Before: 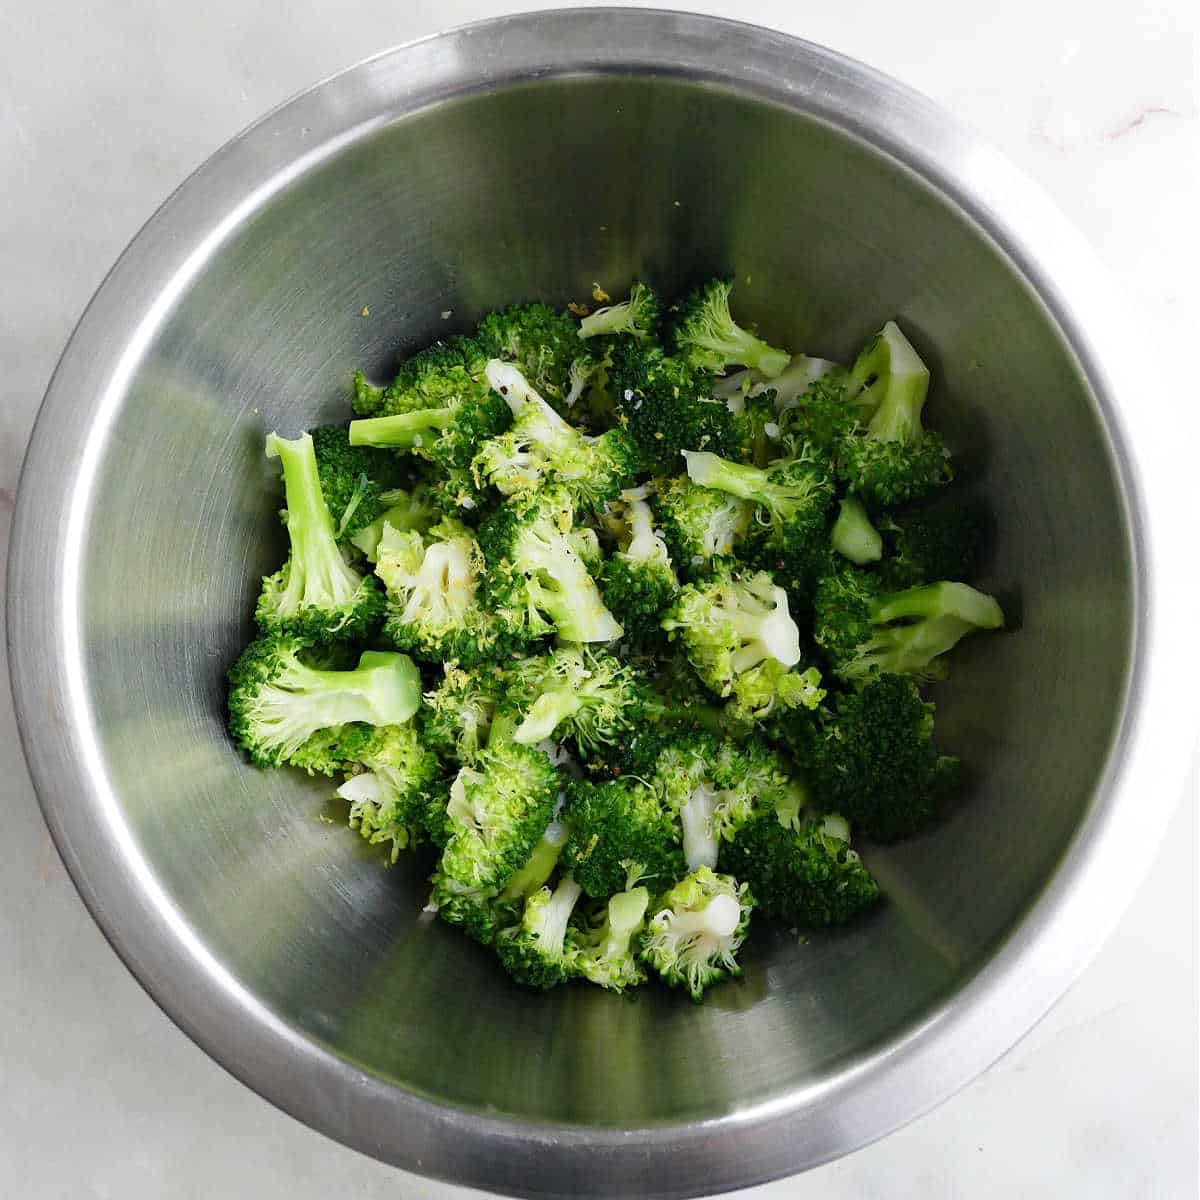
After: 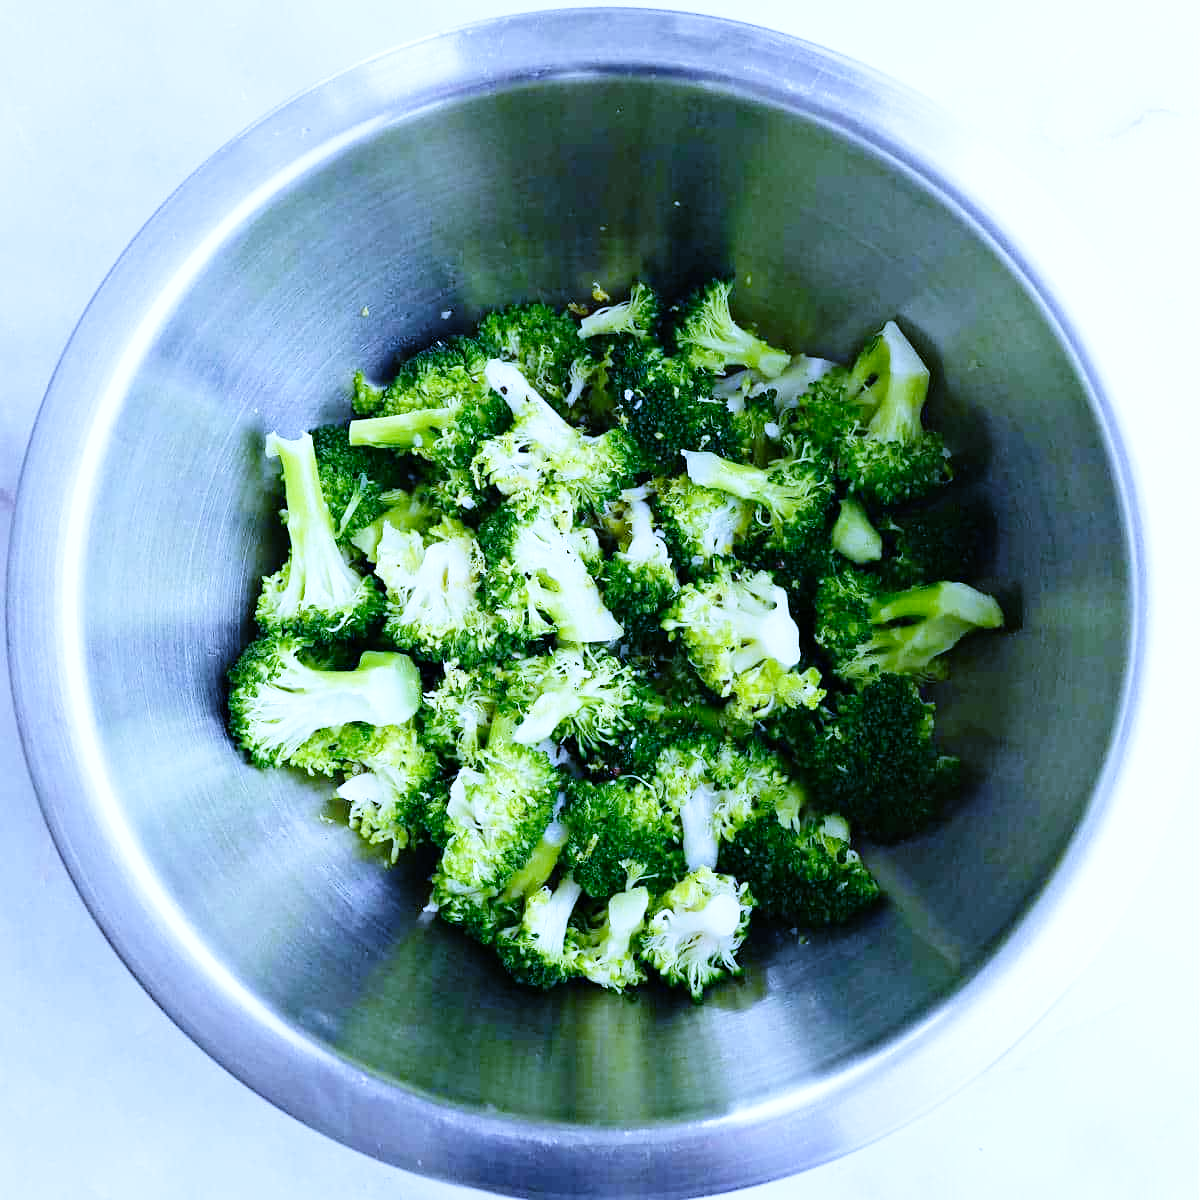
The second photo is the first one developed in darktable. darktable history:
base curve: curves: ch0 [(0, 0) (0.008, 0.007) (0.022, 0.029) (0.048, 0.089) (0.092, 0.197) (0.191, 0.399) (0.275, 0.534) (0.357, 0.65) (0.477, 0.78) (0.542, 0.833) (0.799, 0.973) (1, 1)], preserve colors none
white balance: red 0.766, blue 1.537
contrast brightness saturation: contrast 0.07
